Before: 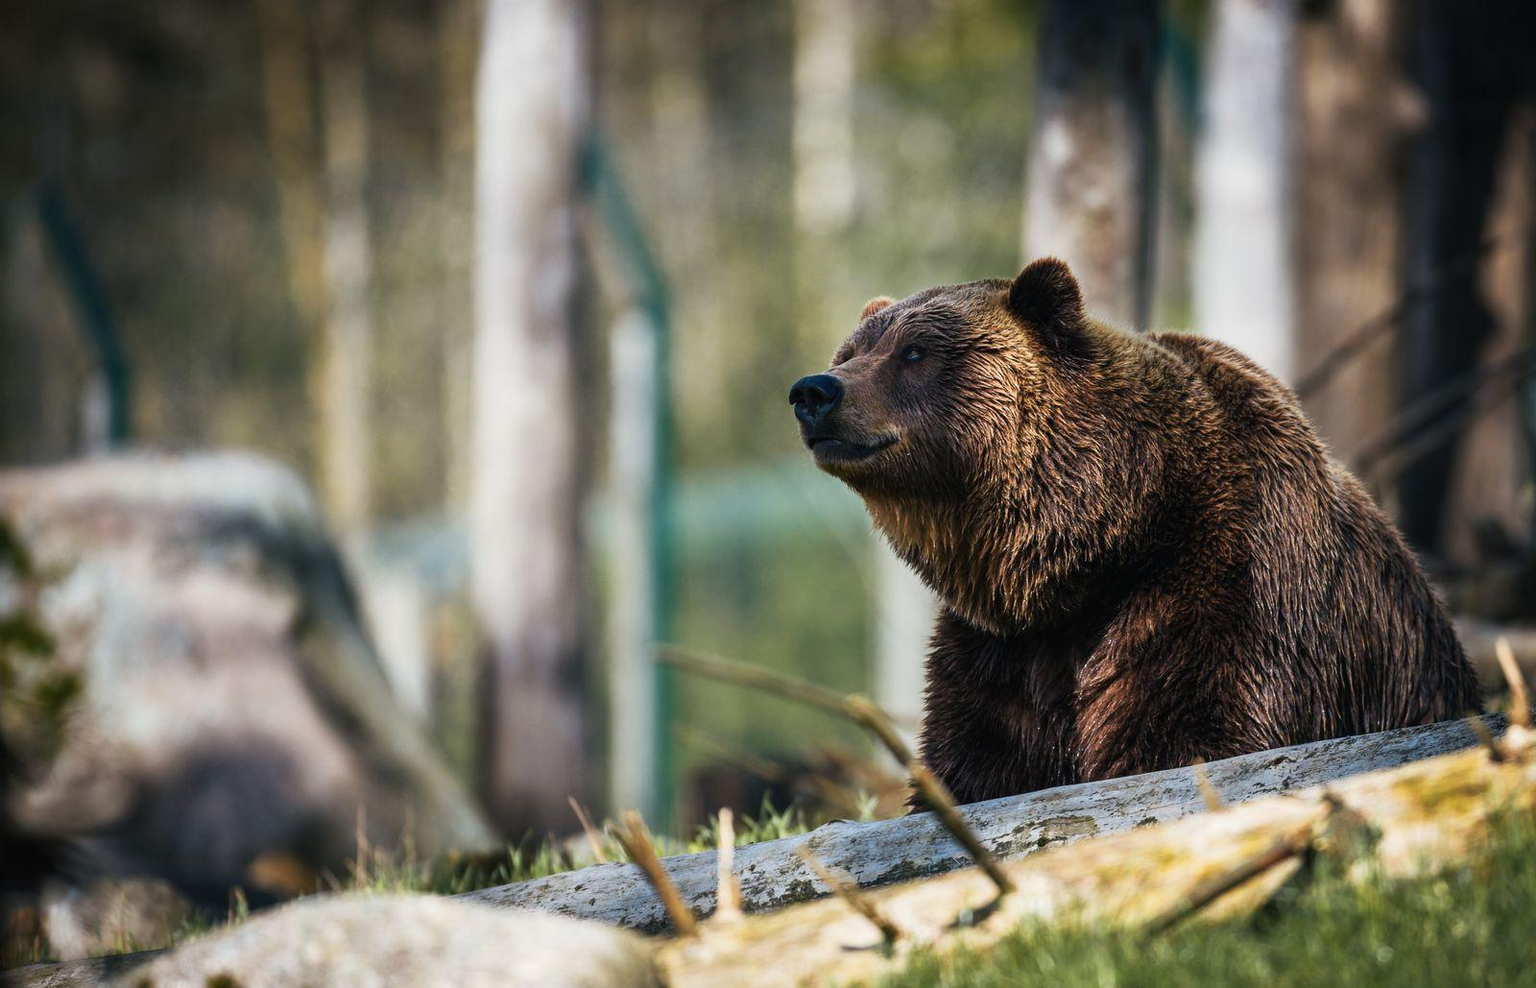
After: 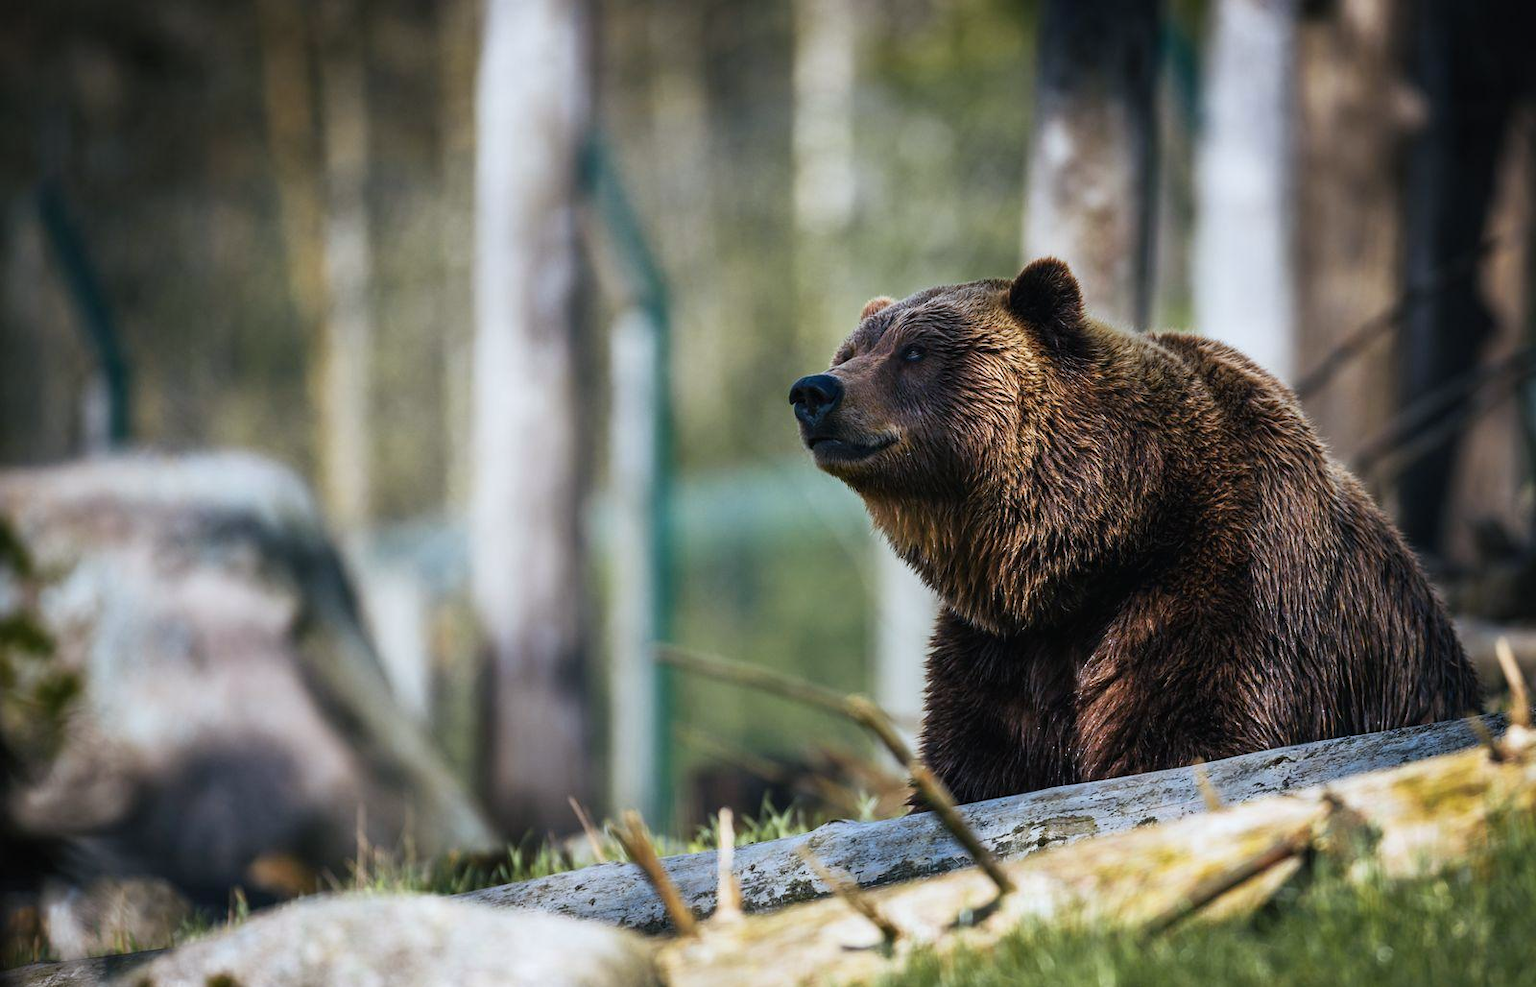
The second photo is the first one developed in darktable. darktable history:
white balance: red 0.967, blue 1.049
